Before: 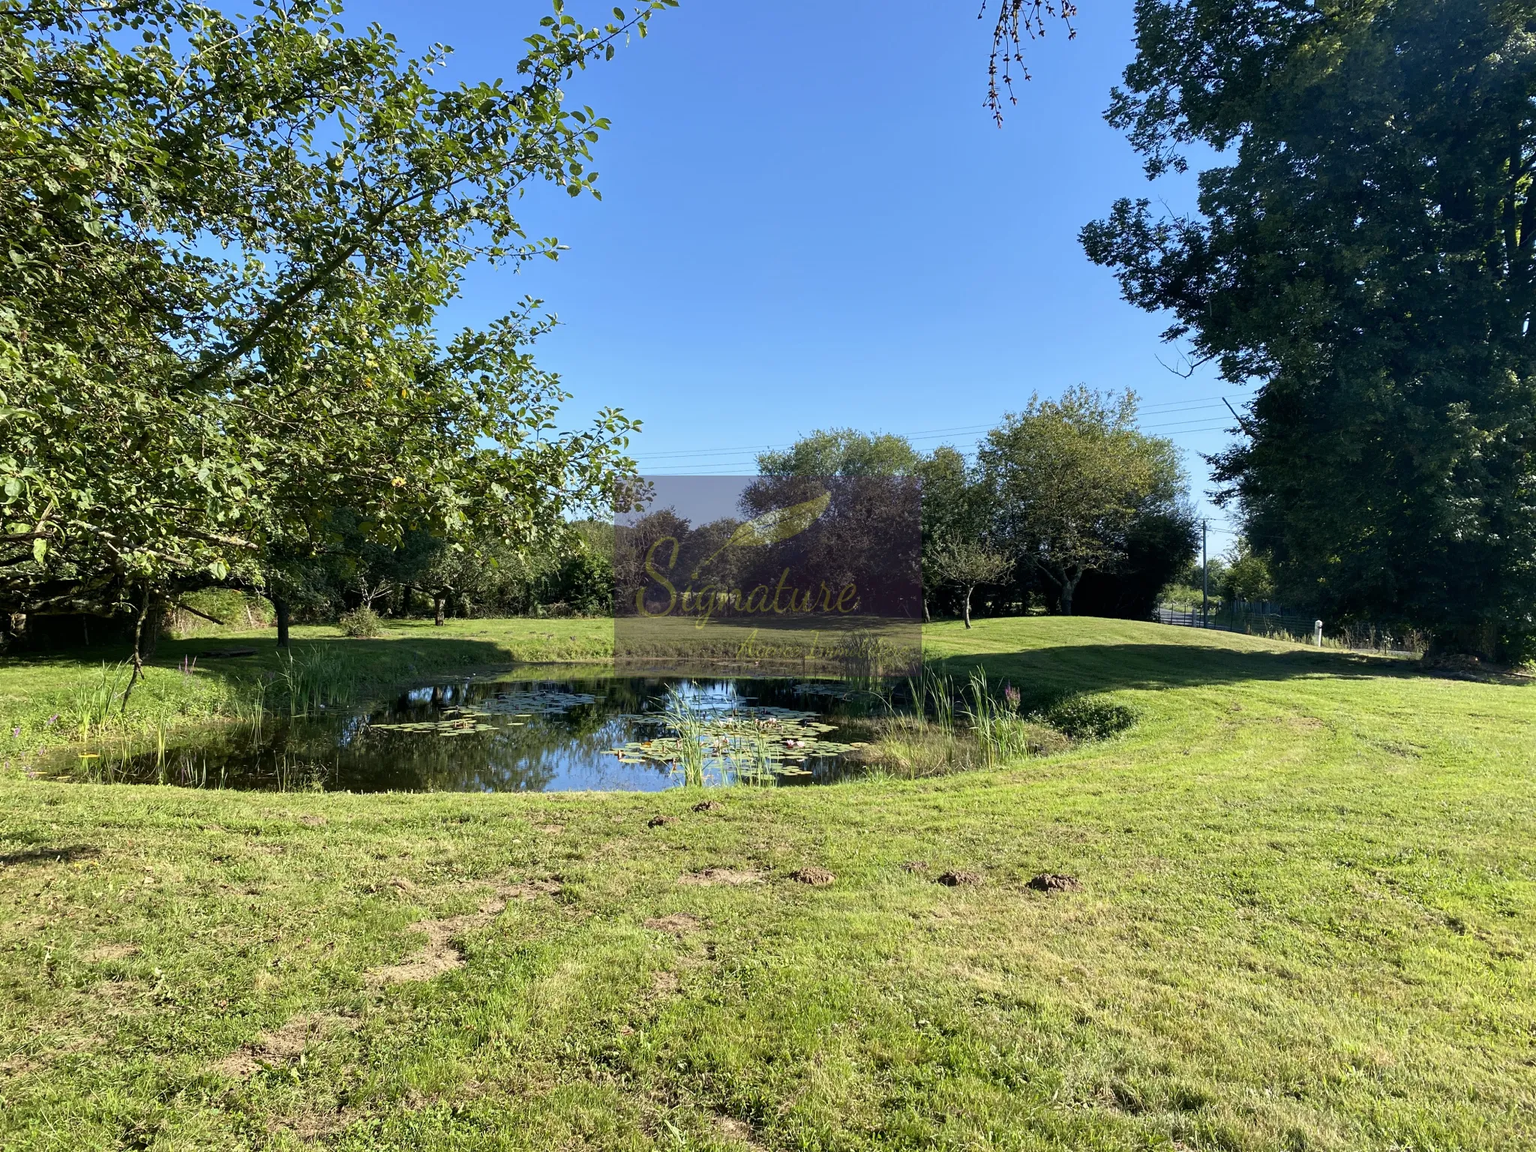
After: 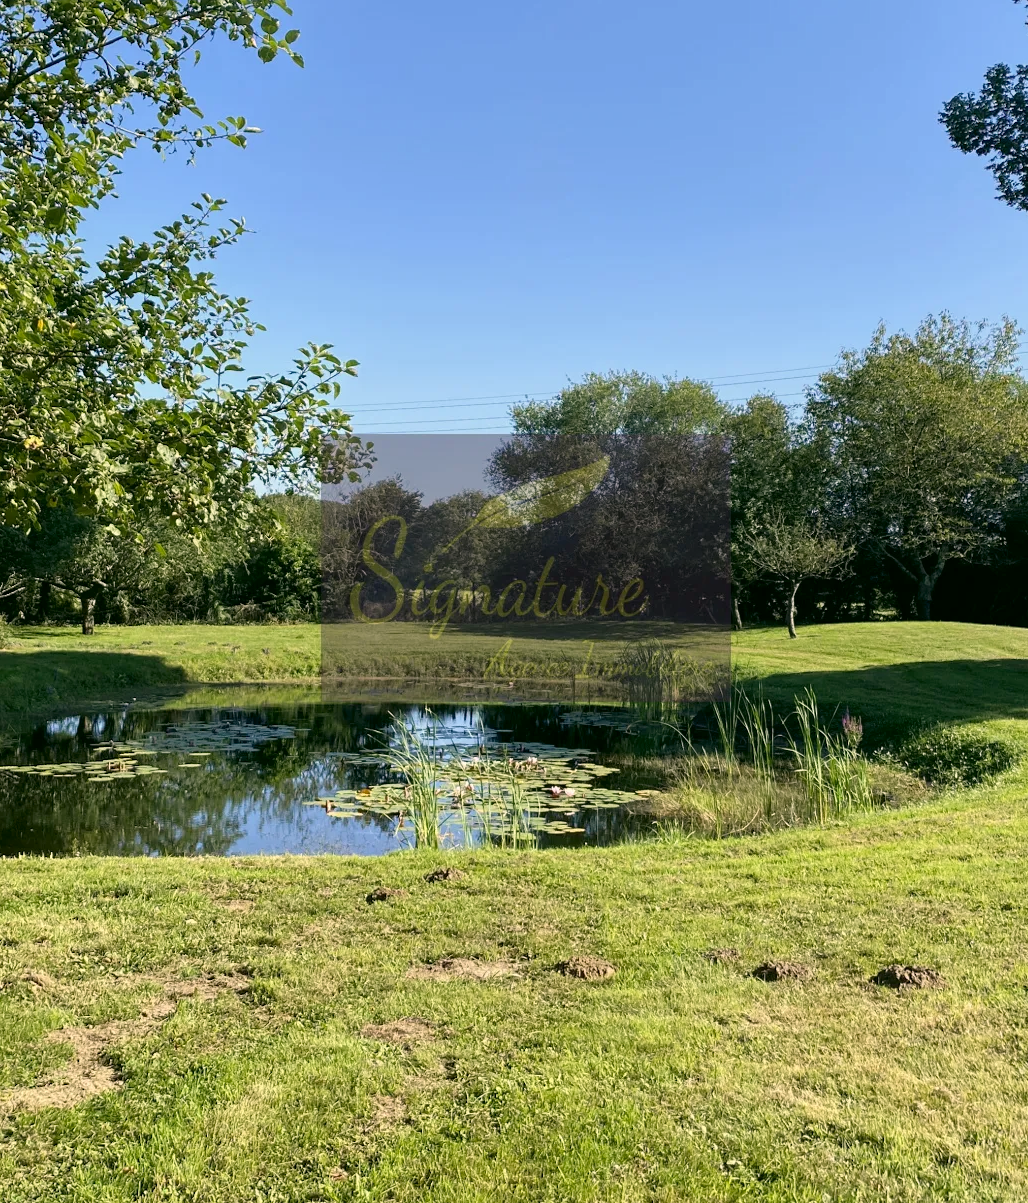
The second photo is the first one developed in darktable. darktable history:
tone equalizer: mask exposure compensation -0.511 EV
crop and rotate: angle 0.021°, left 24.341%, top 13.022%, right 25.429%, bottom 8.581%
color correction: highlights a* 4.42, highlights b* 4.91, shadows a* -6.96, shadows b* 4.66
